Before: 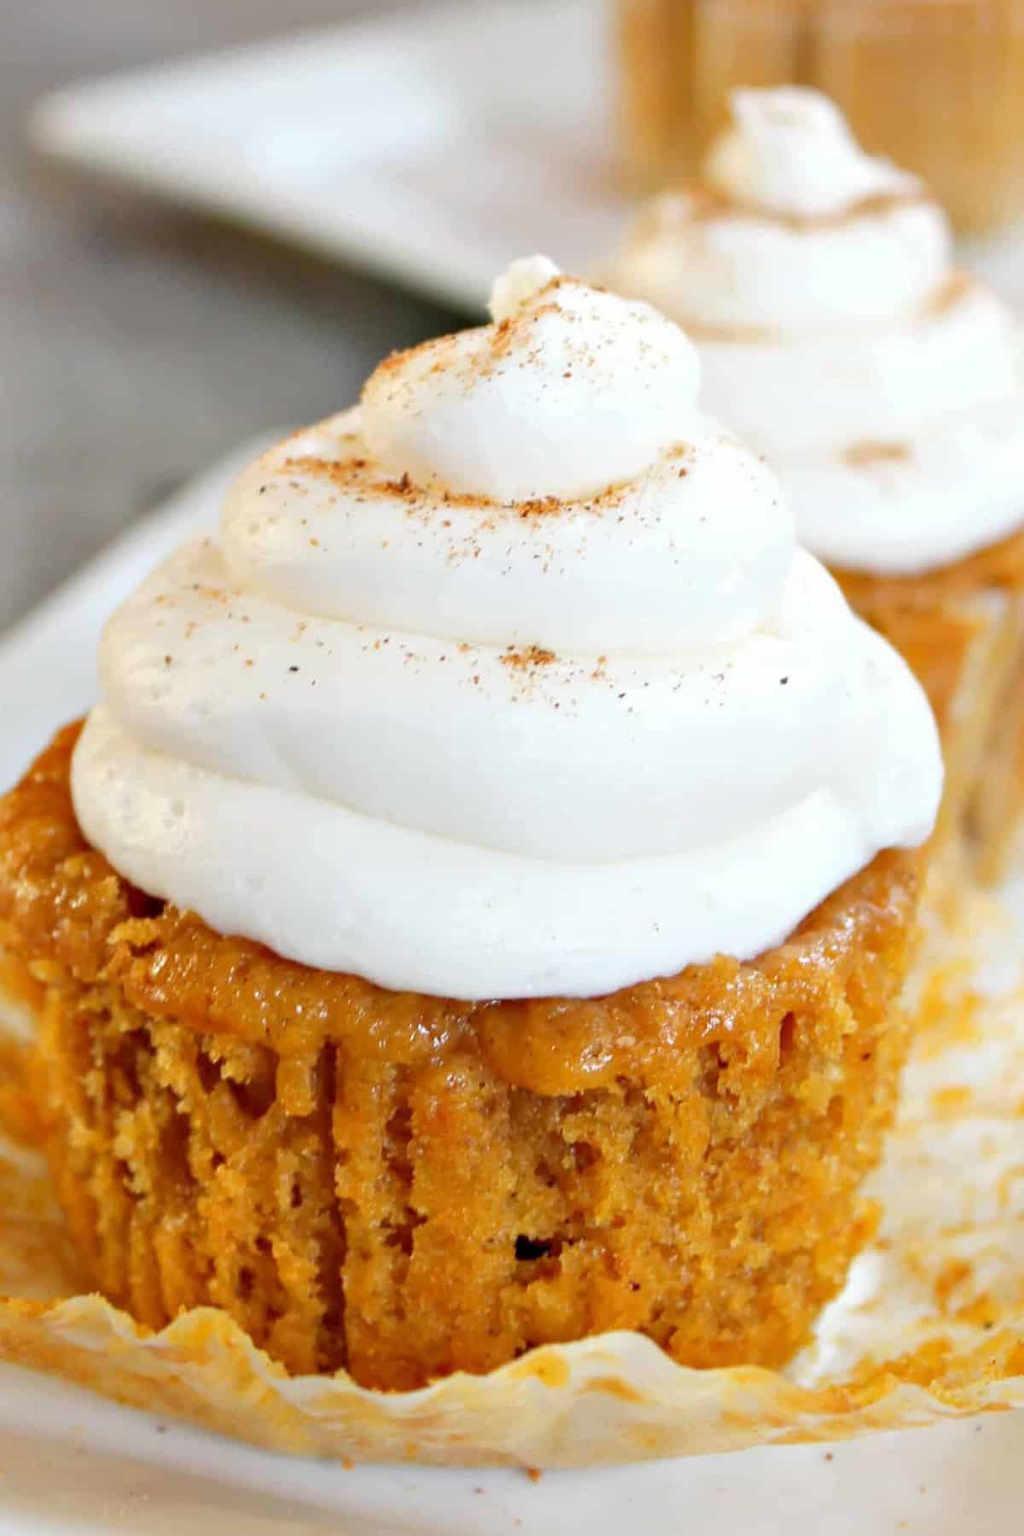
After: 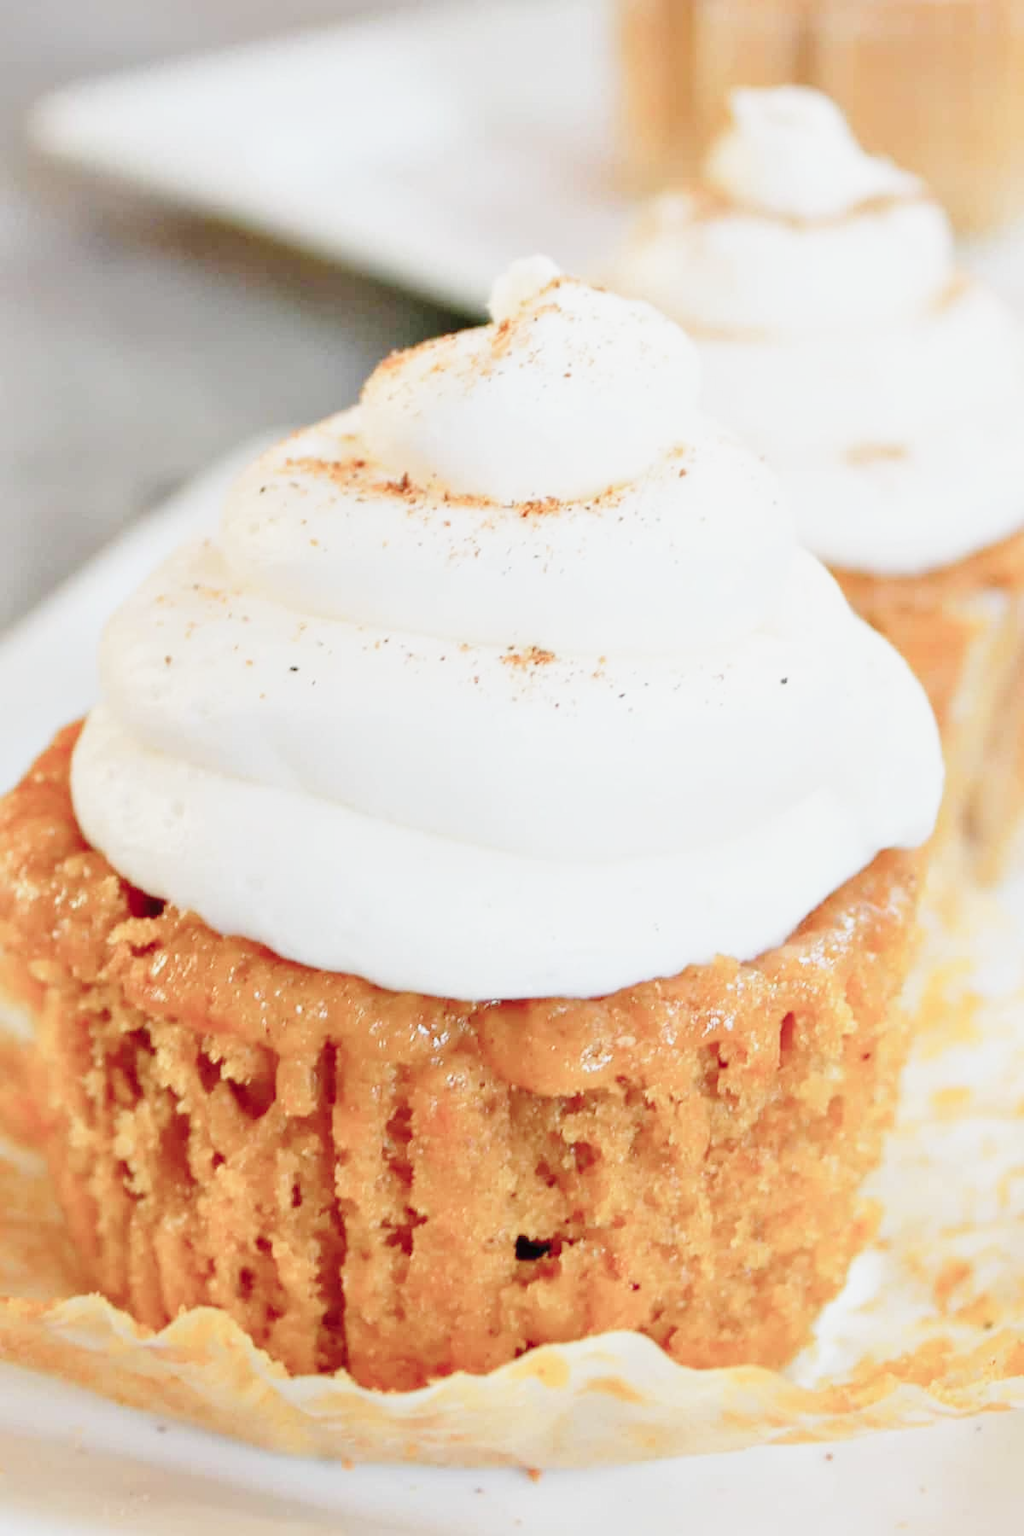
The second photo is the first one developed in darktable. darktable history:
color balance rgb: perceptual saturation grading › global saturation -27.94%, hue shift -2.27°, contrast -21.26%
base curve: curves: ch0 [(0, 0) (0.028, 0.03) (0.121, 0.232) (0.46, 0.748) (0.859, 0.968) (1, 1)], preserve colors none
